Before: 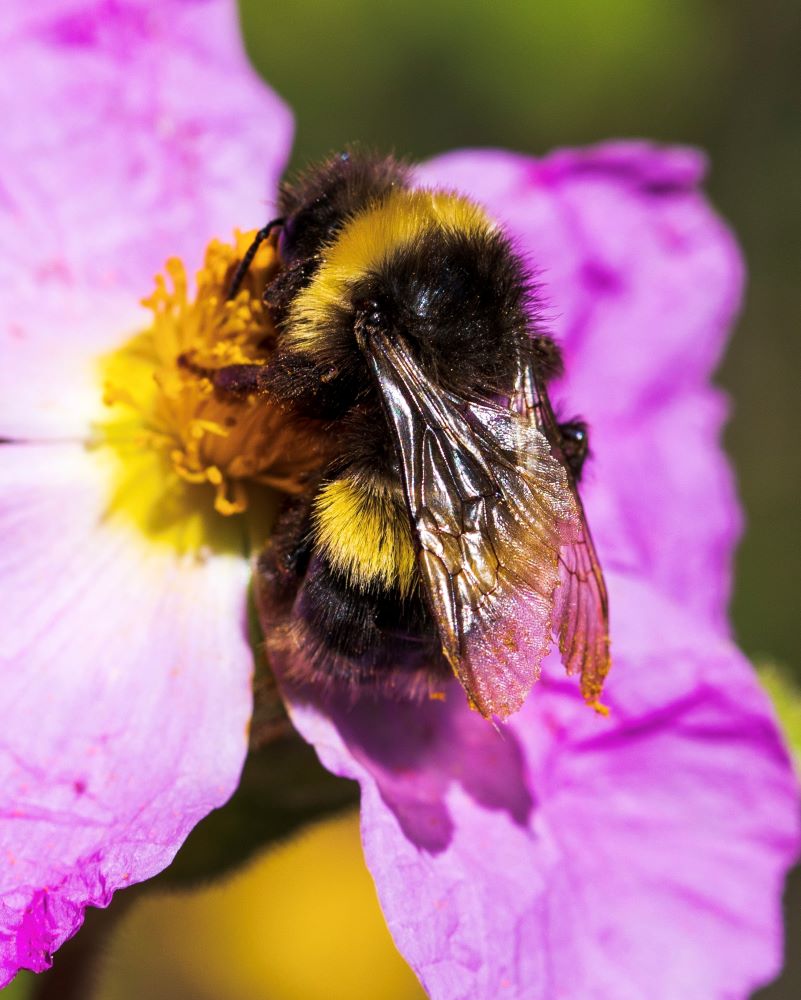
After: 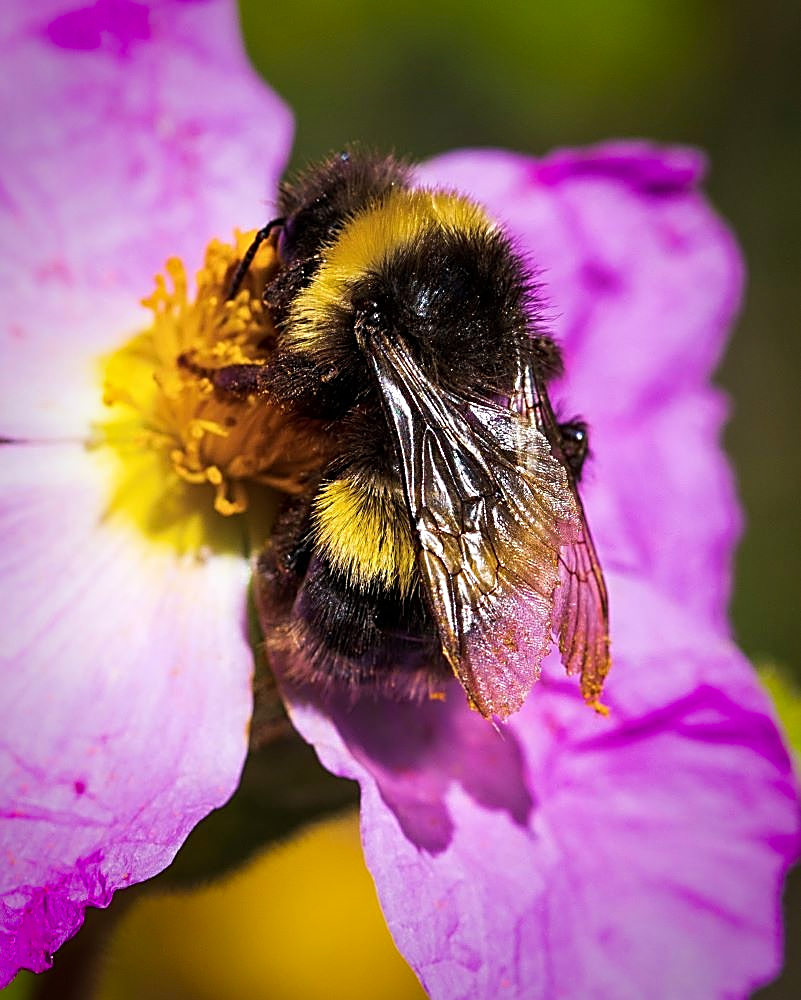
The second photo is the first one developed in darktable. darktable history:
sharpen: amount 1.017
vignetting: fall-off start 65.06%, saturation 0.382, width/height ratio 0.881, unbound false
